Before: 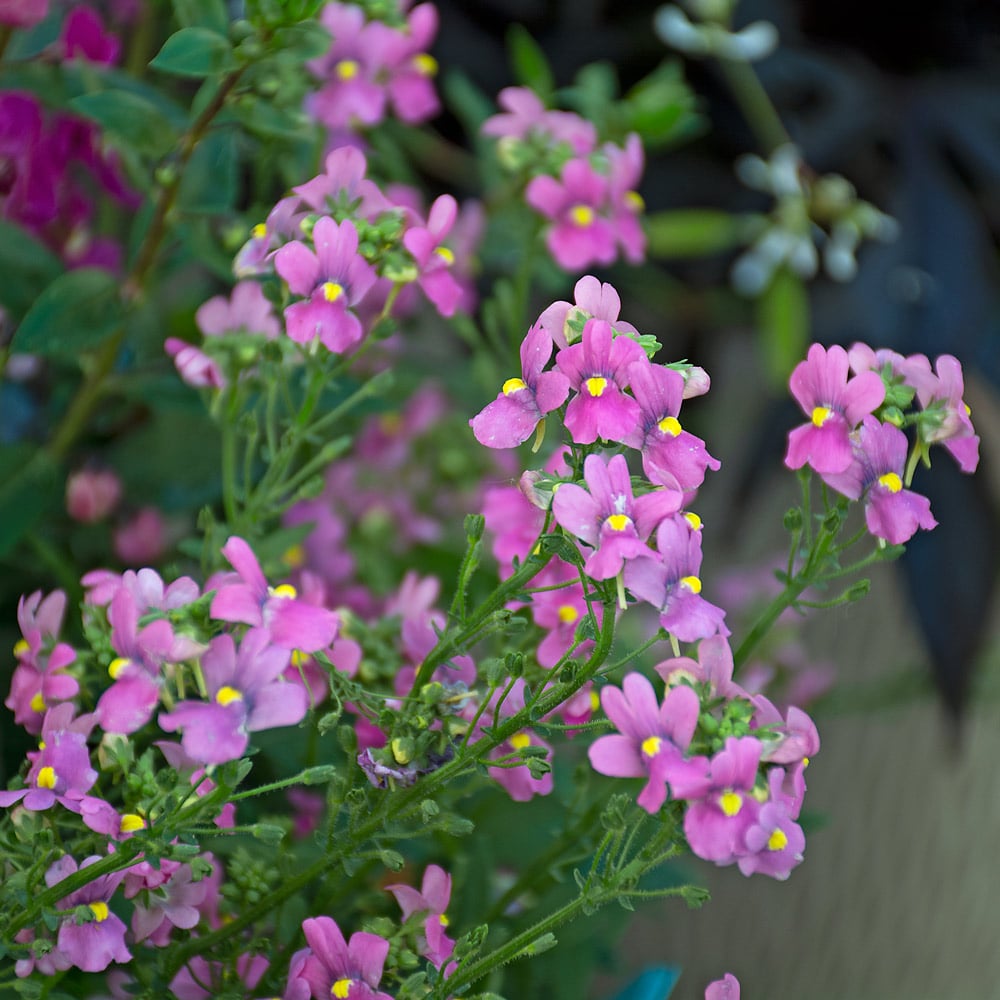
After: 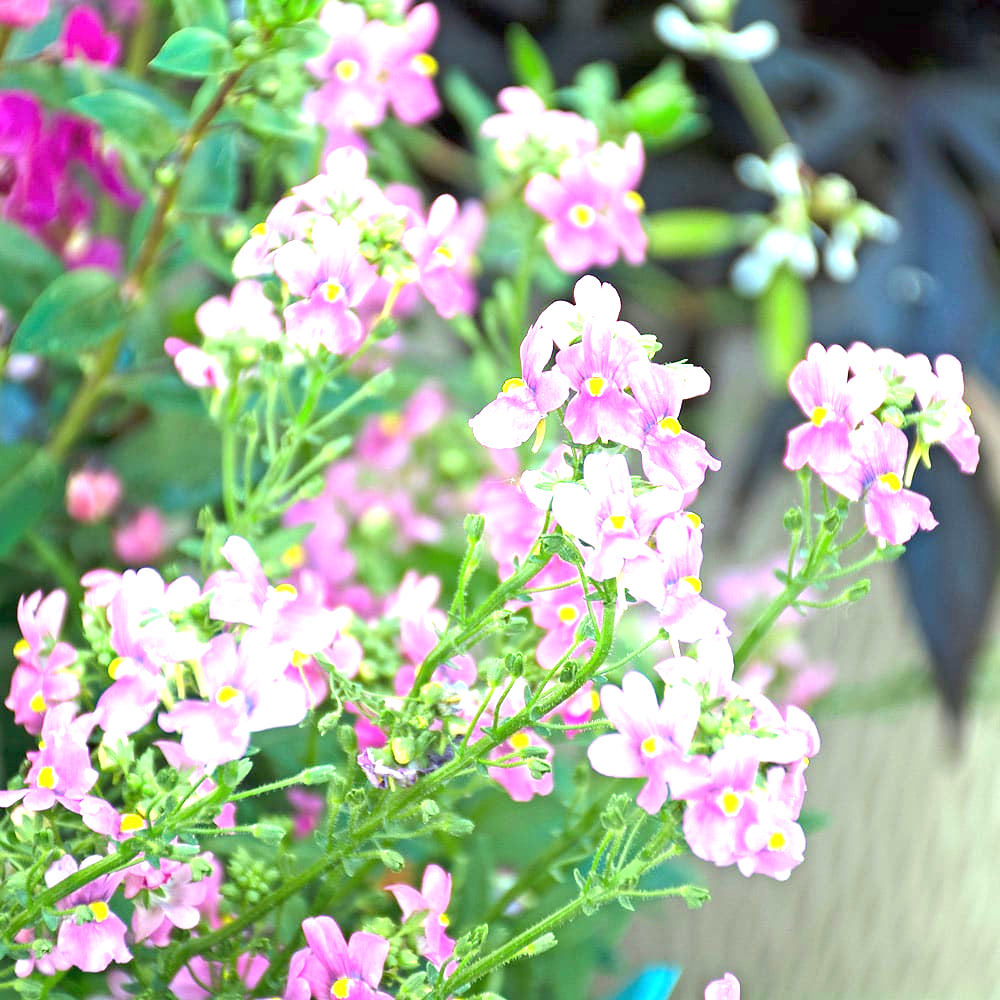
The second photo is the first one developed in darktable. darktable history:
exposure: black level correction 0, exposure 2.302 EV, compensate highlight preservation false
